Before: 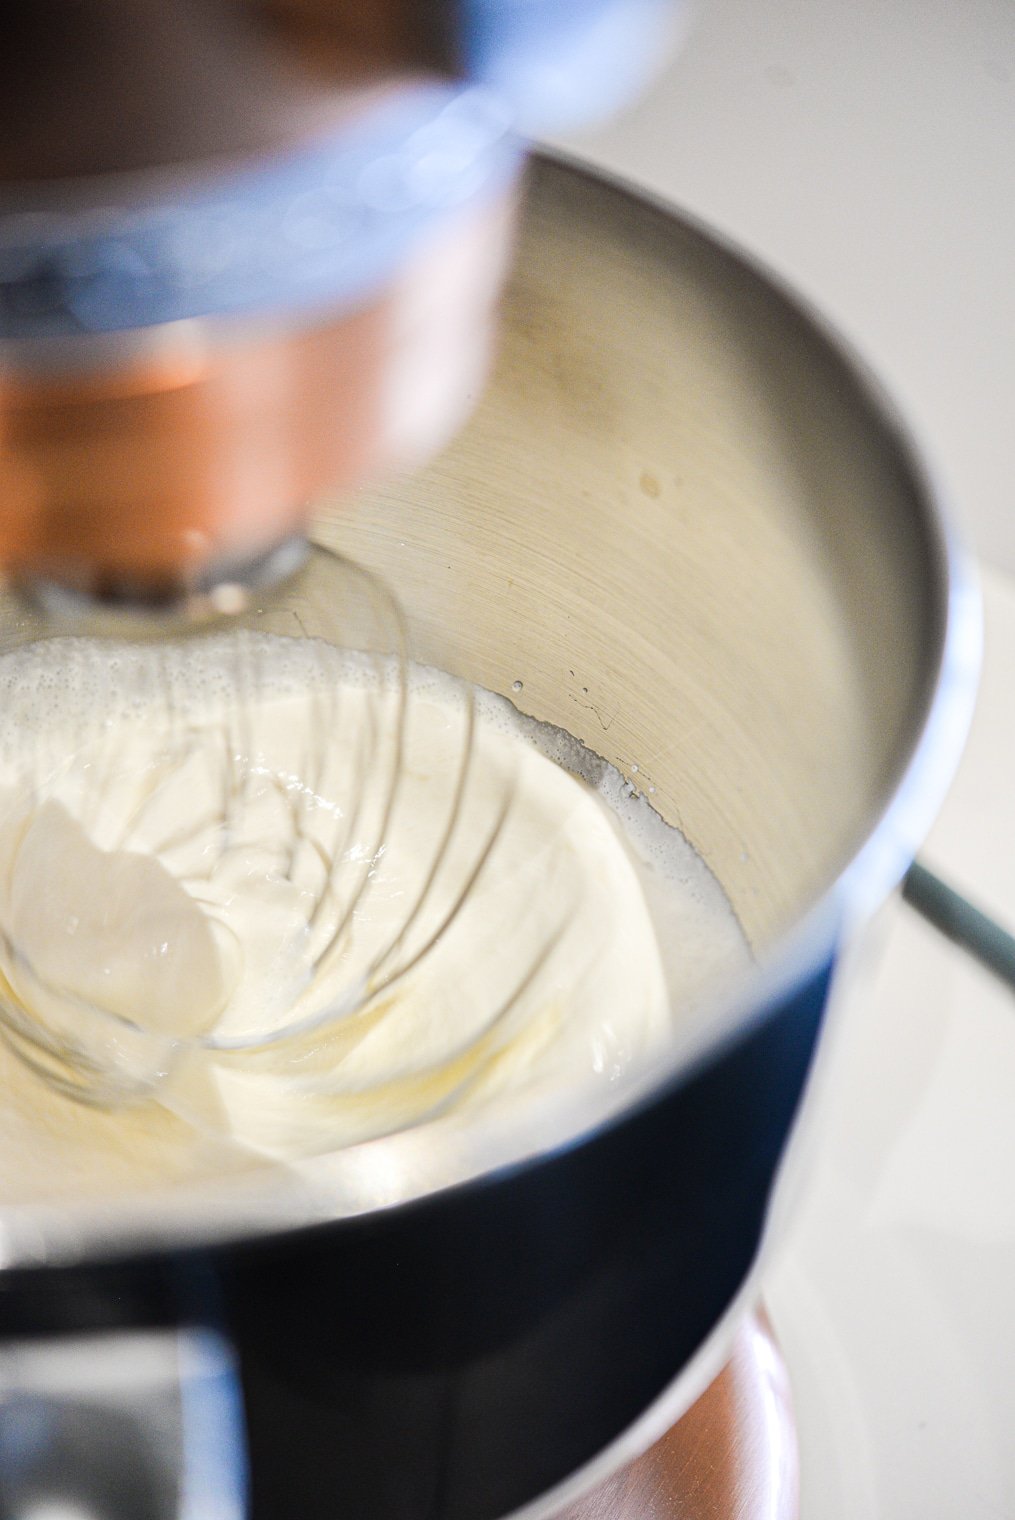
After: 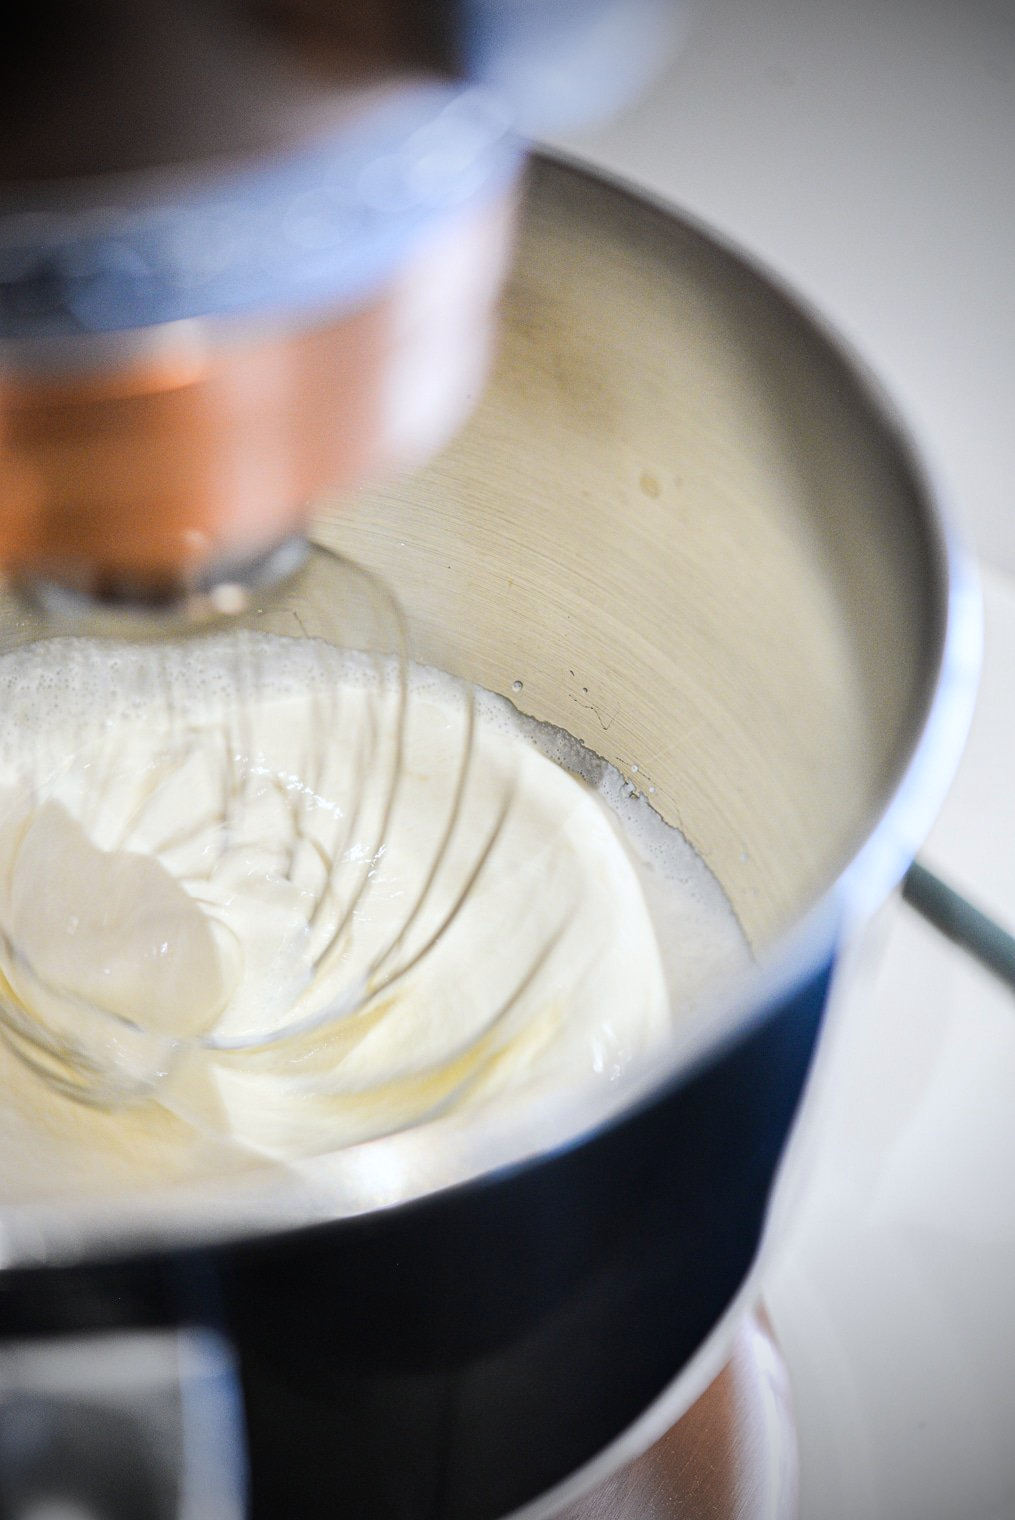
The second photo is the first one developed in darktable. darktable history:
white balance: red 0.976, blue 1.04
vignetting: fall-off start 75%, brightness -0.692, width/height ratio 1.084
